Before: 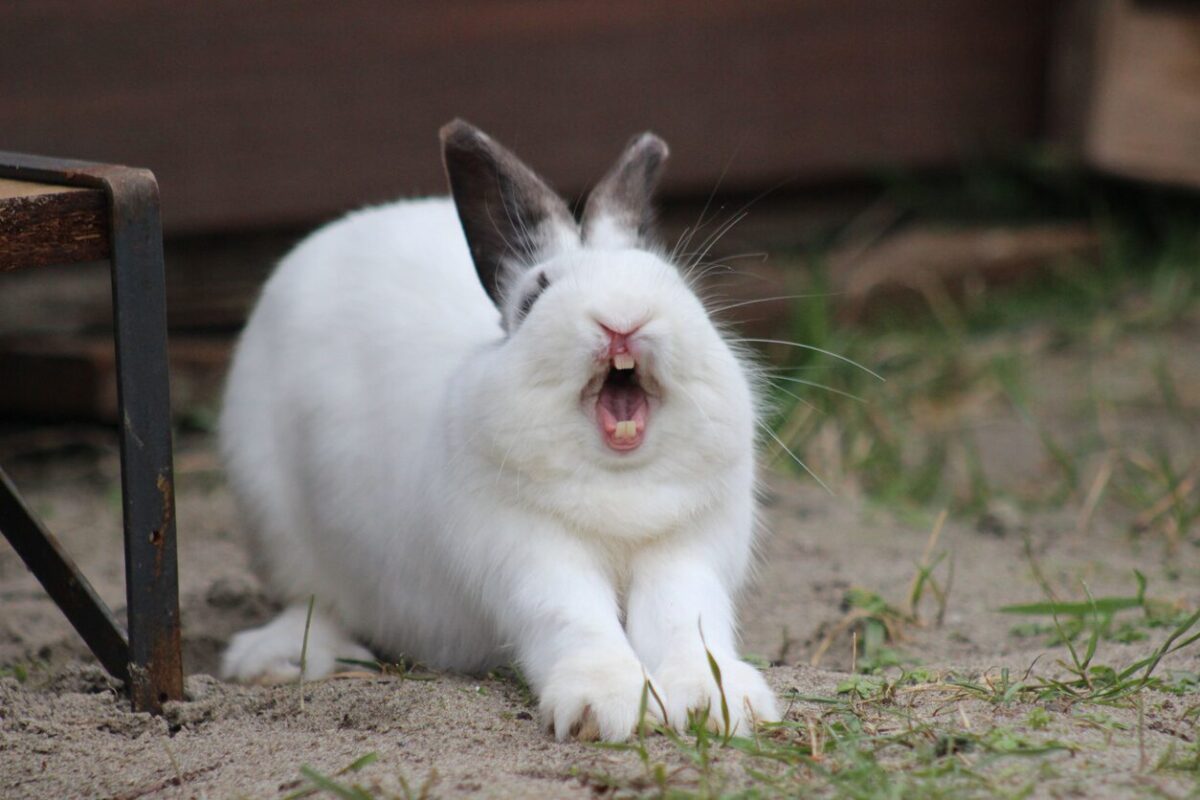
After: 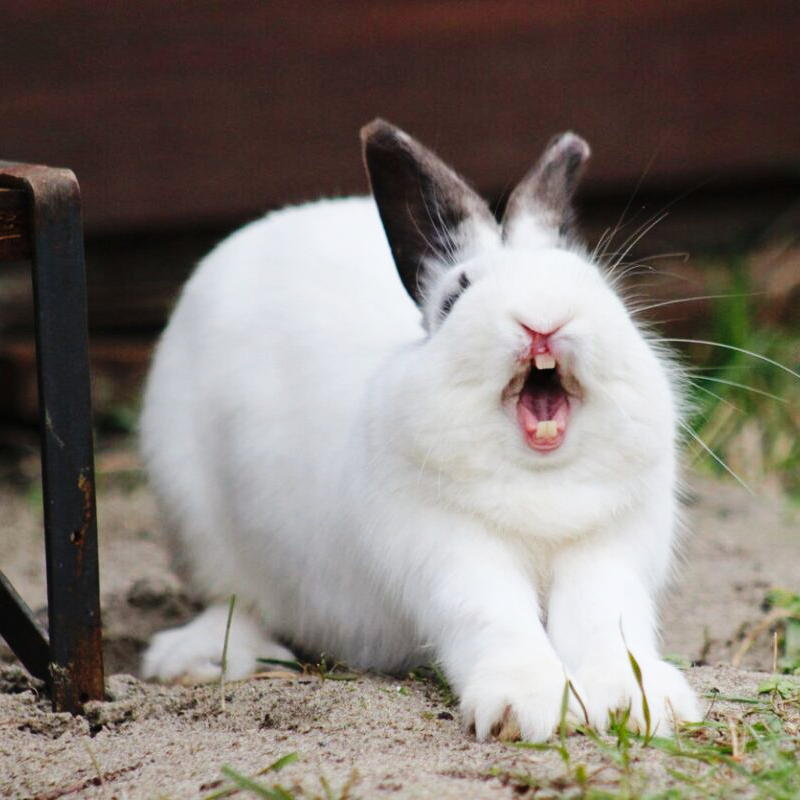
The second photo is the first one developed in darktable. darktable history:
crop and rotate: left 6.617%, right 26.717%
base curve: curves: ch0 [(0, 0) (0.036, 0.025) (0.121, 0.166) (0.206, 0.329) (0.605, 0.79) (1, 1)], preserve colors none
